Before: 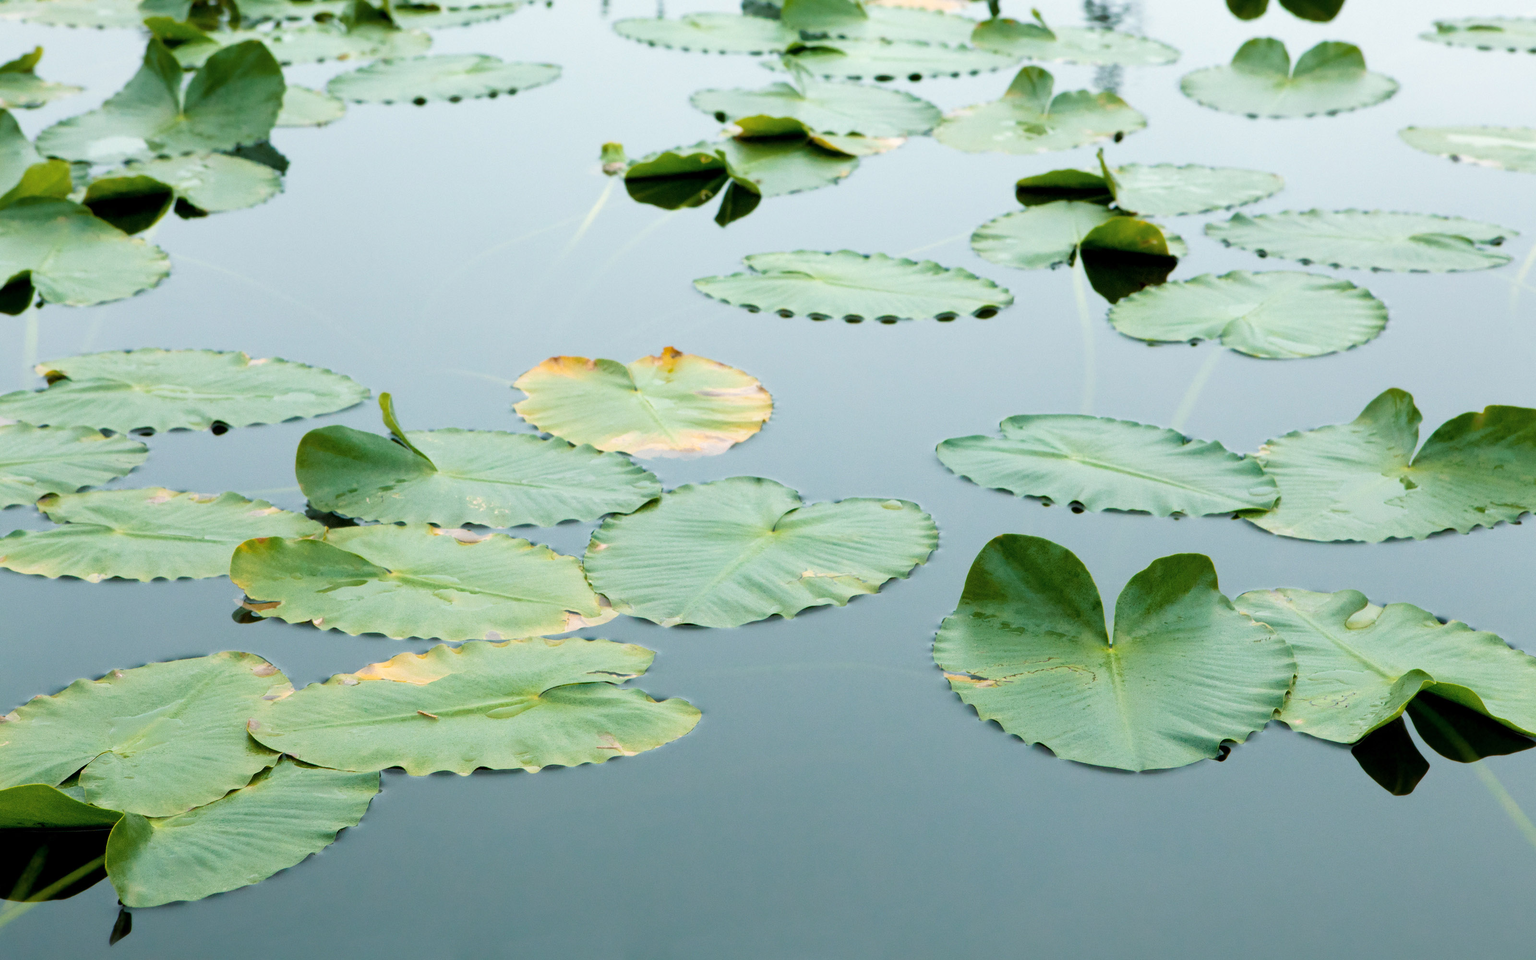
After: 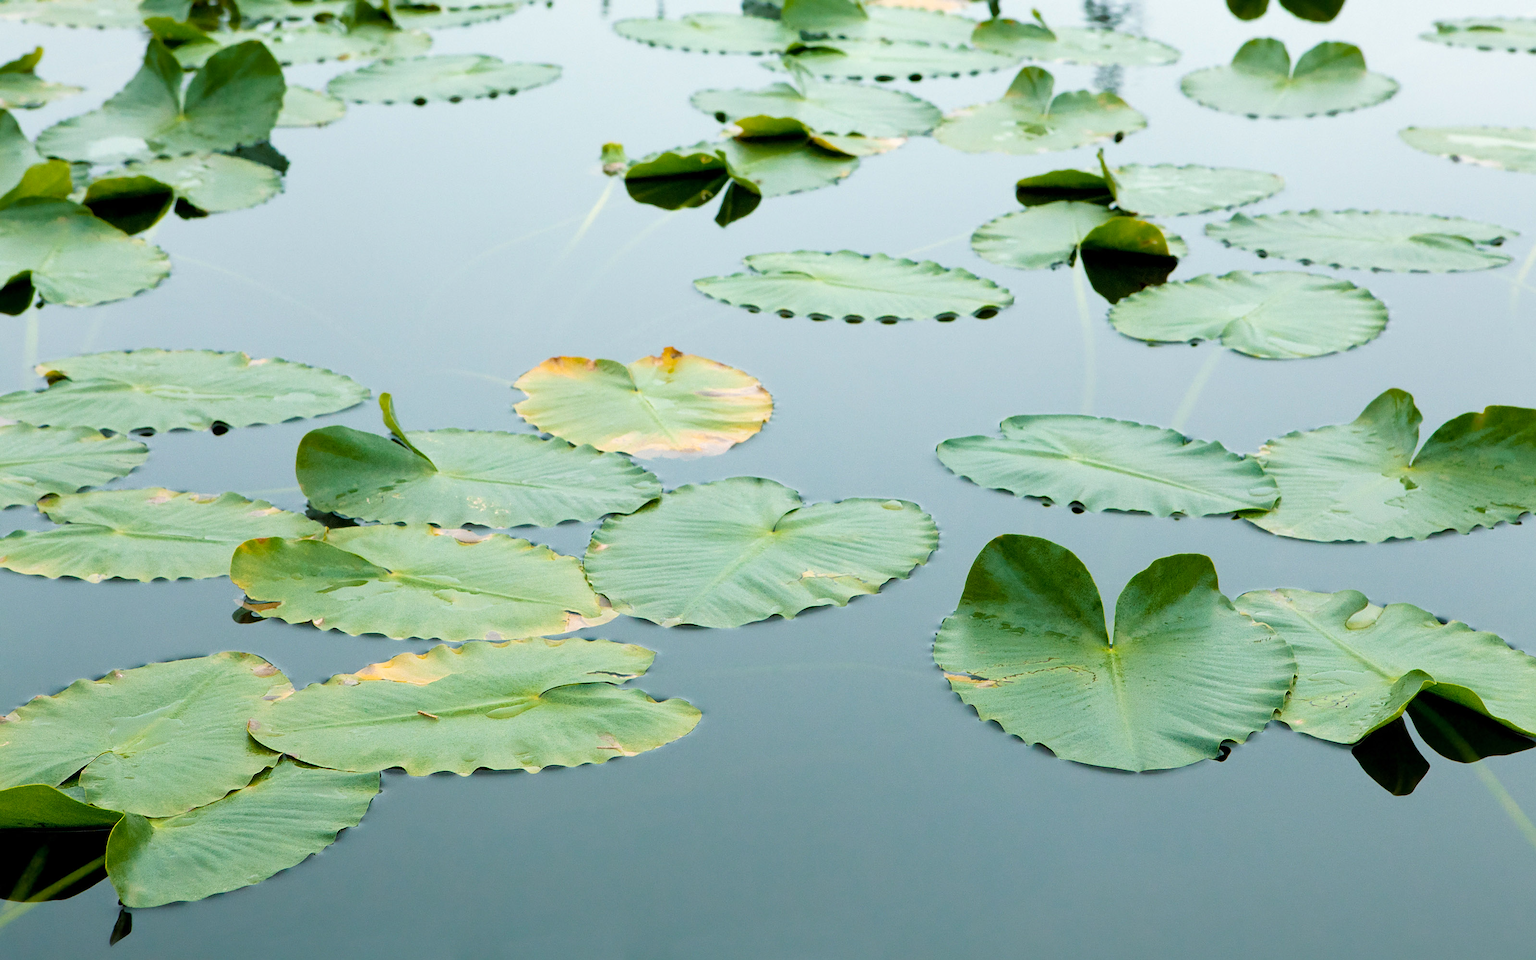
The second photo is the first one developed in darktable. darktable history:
color balance rgb: perceptual saturation grading › global saturation 10%
sharpen: on, module defaults
